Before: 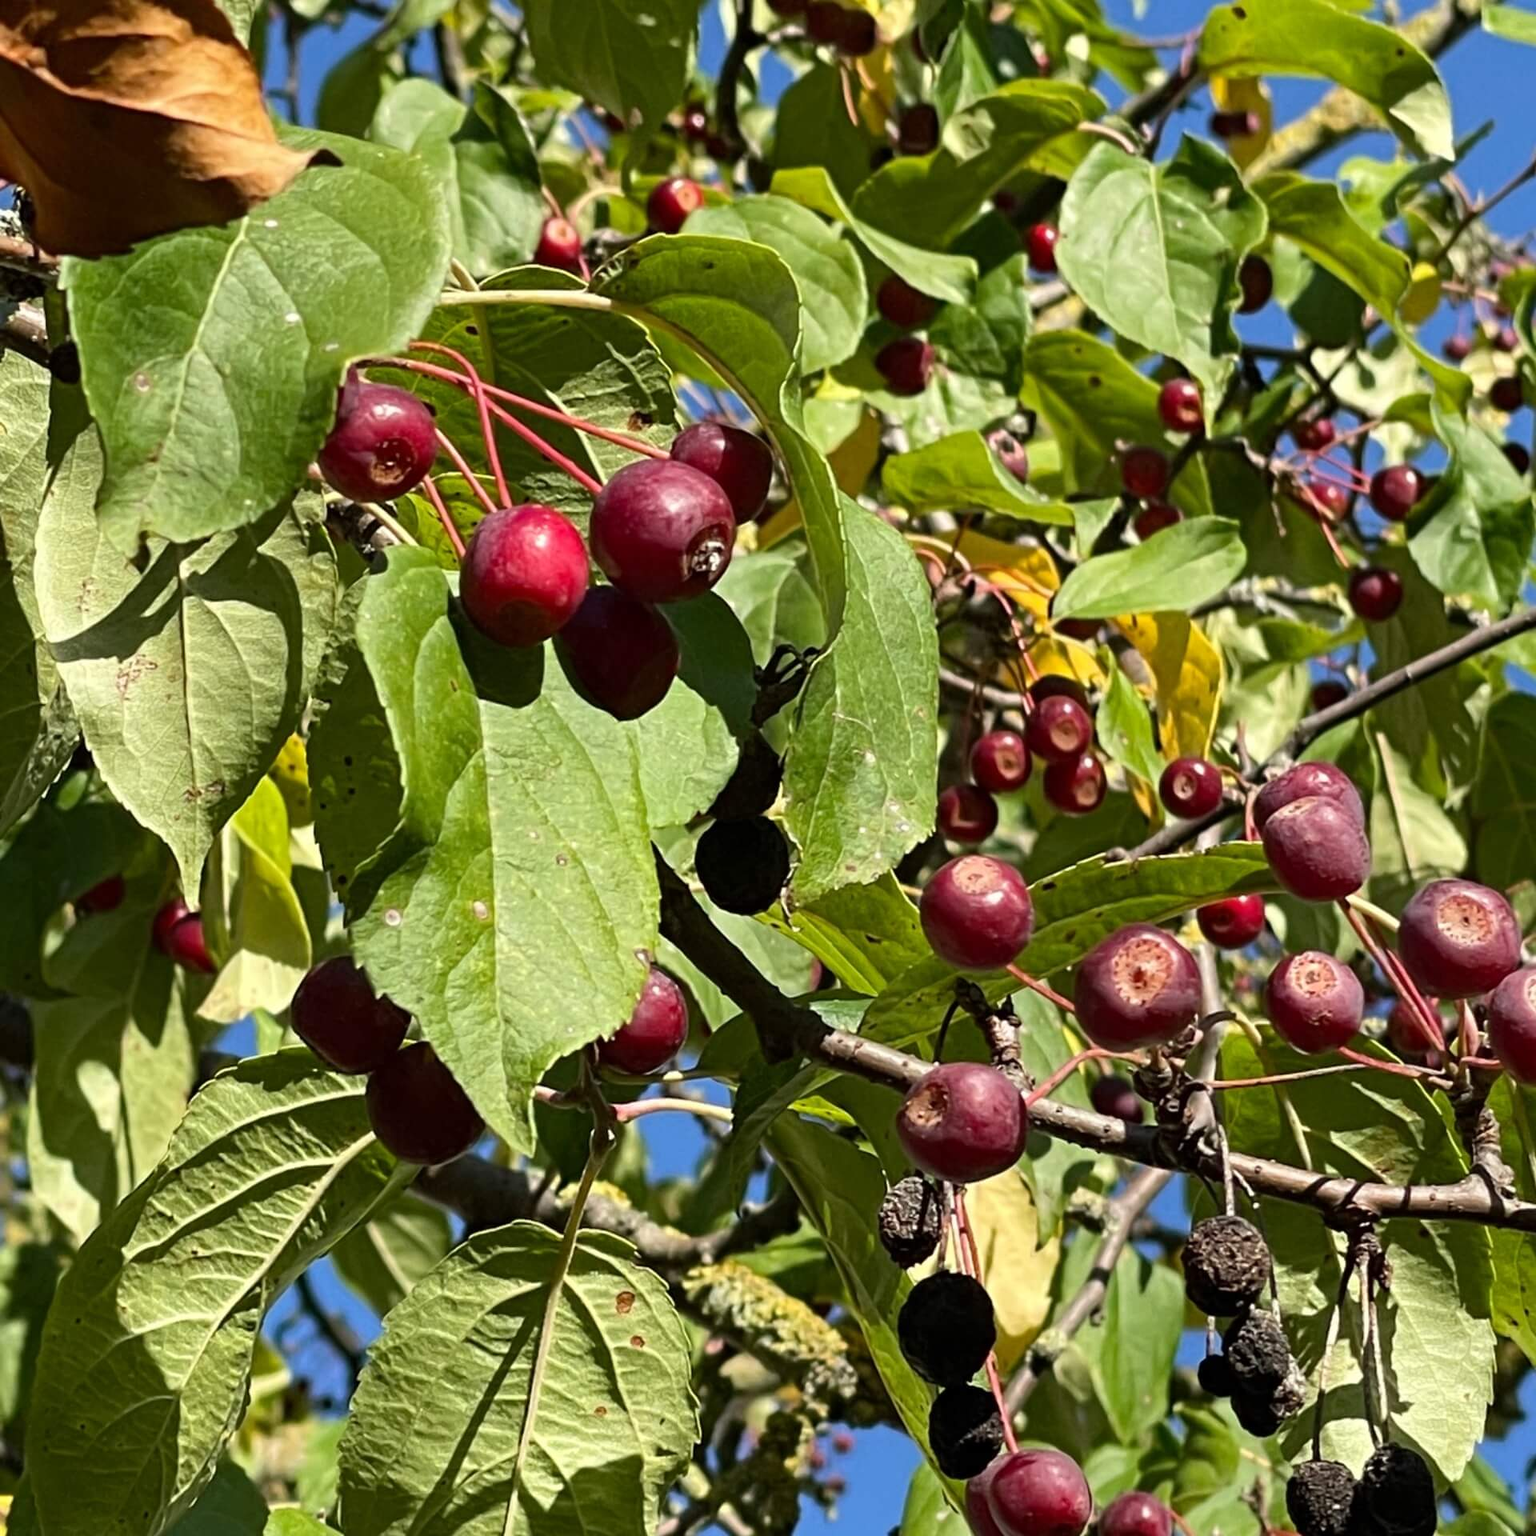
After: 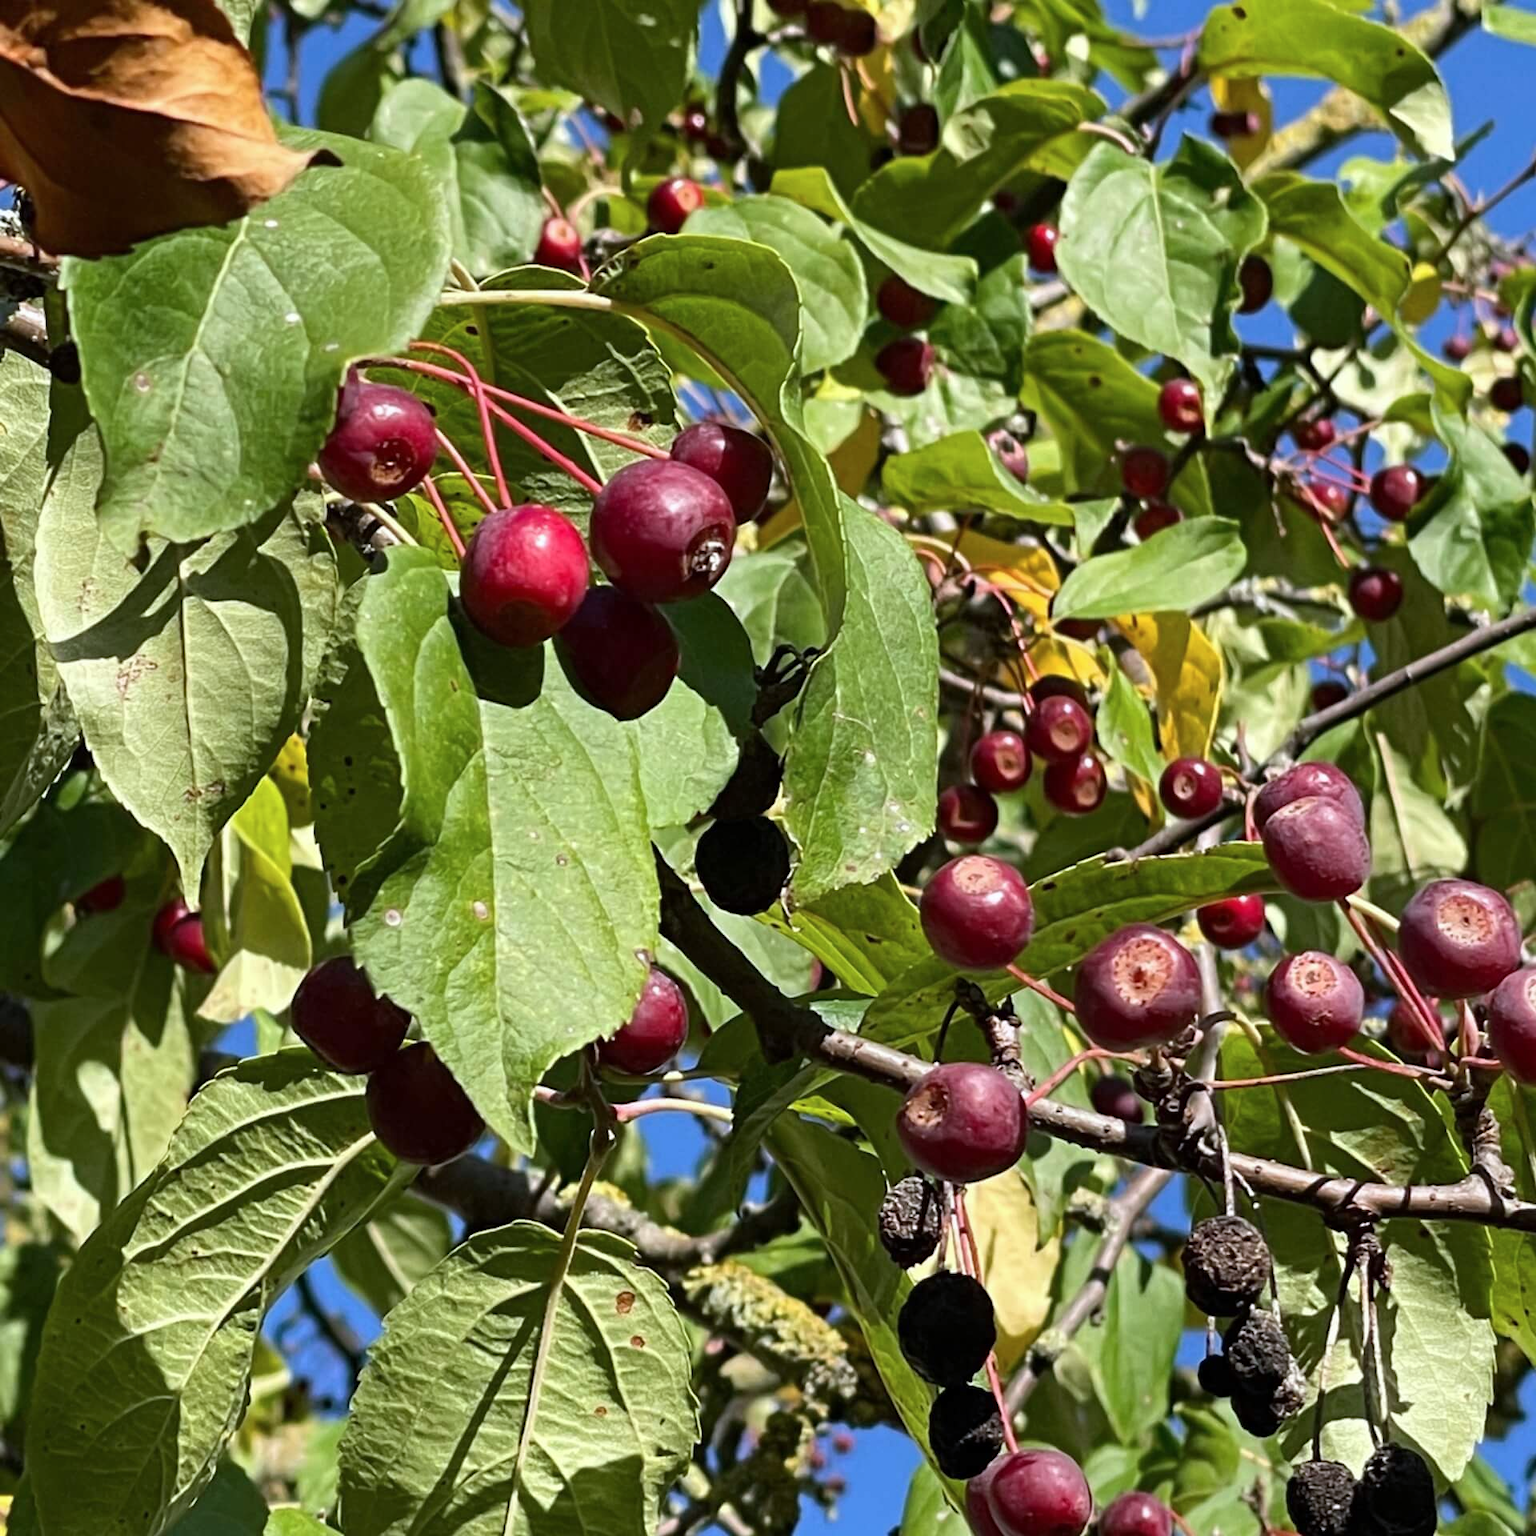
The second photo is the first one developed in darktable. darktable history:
color calibration: gray › normalize channels true, illuminant as shot in camera, x 0.358, y 0.373, temperature 4628.91 K, gamut compression 0.025
